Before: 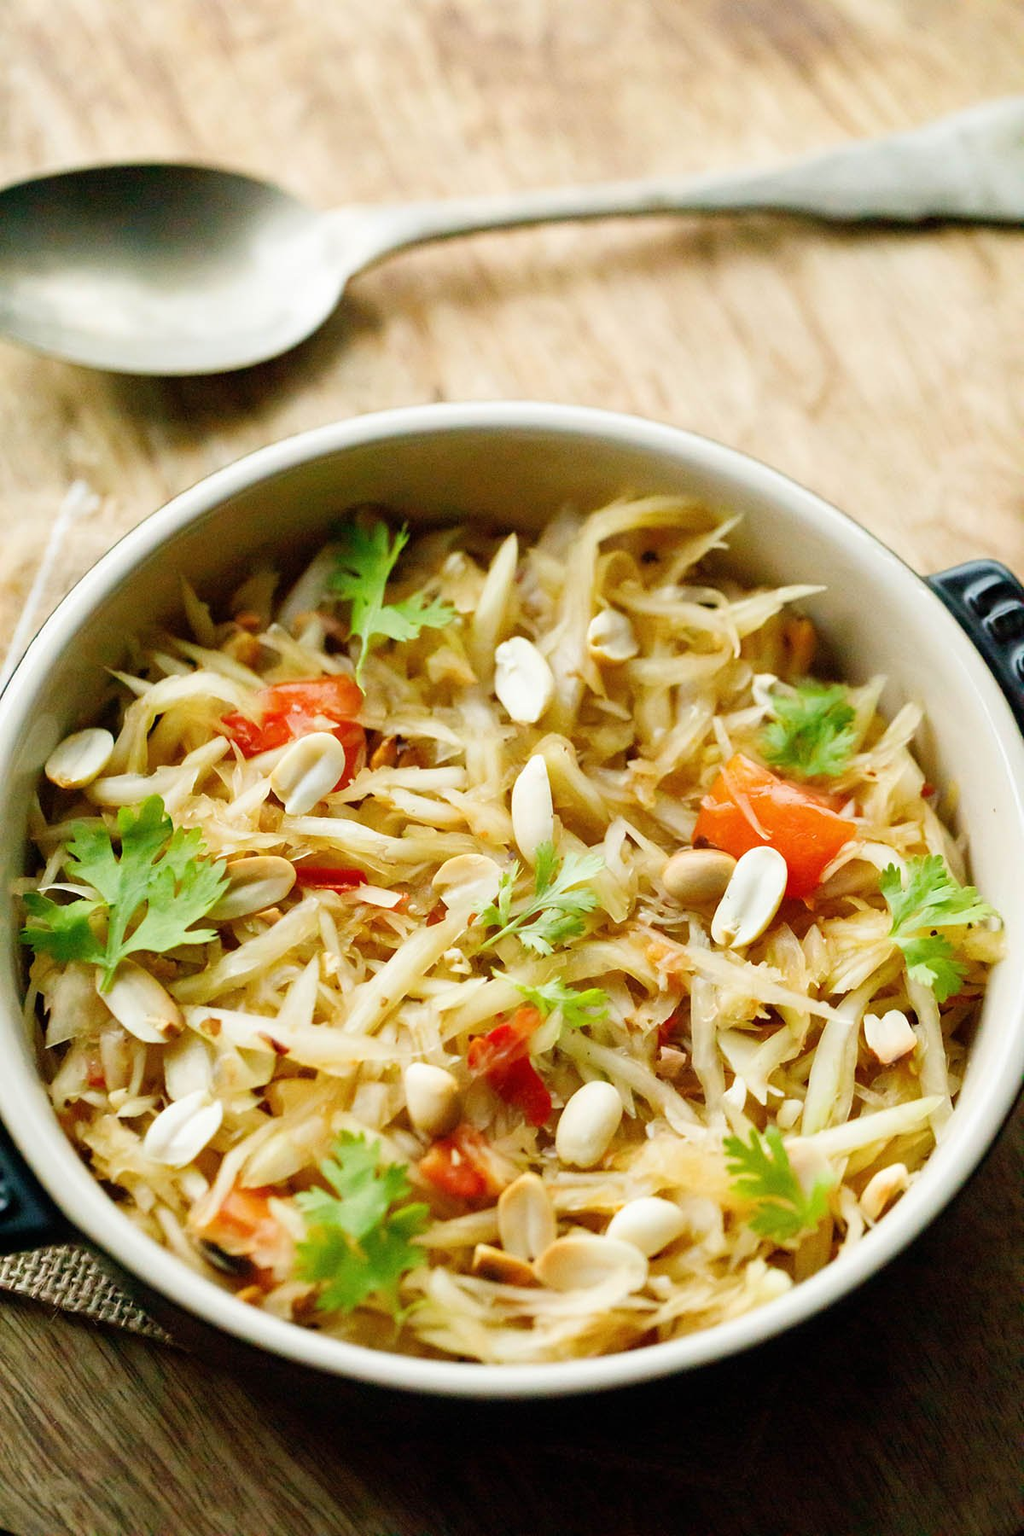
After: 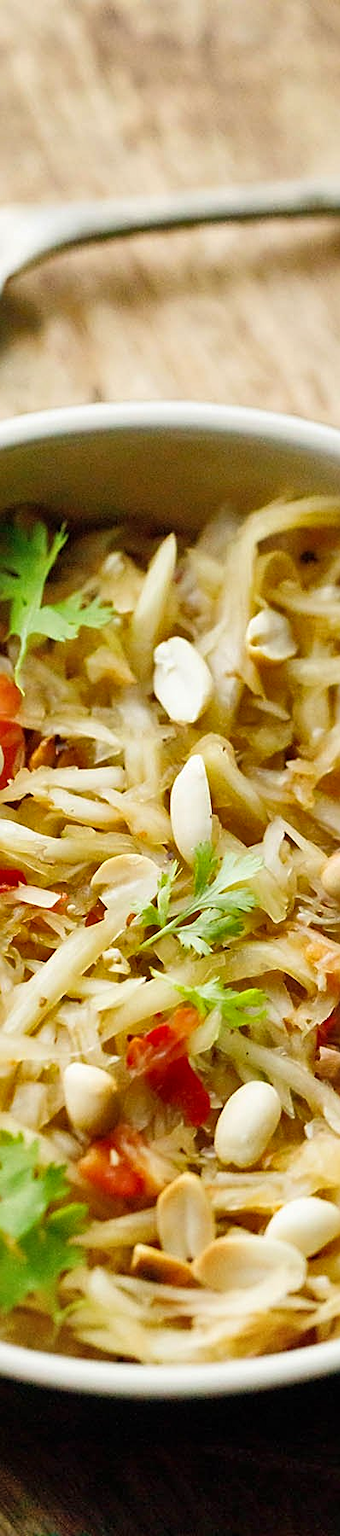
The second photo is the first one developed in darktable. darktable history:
sharpen: on, module defaults
tone equalizer: on, module defaults
shadows and highlights: shadows 53, soften with gaussian
crop: left 33.36%, right 33.36%
